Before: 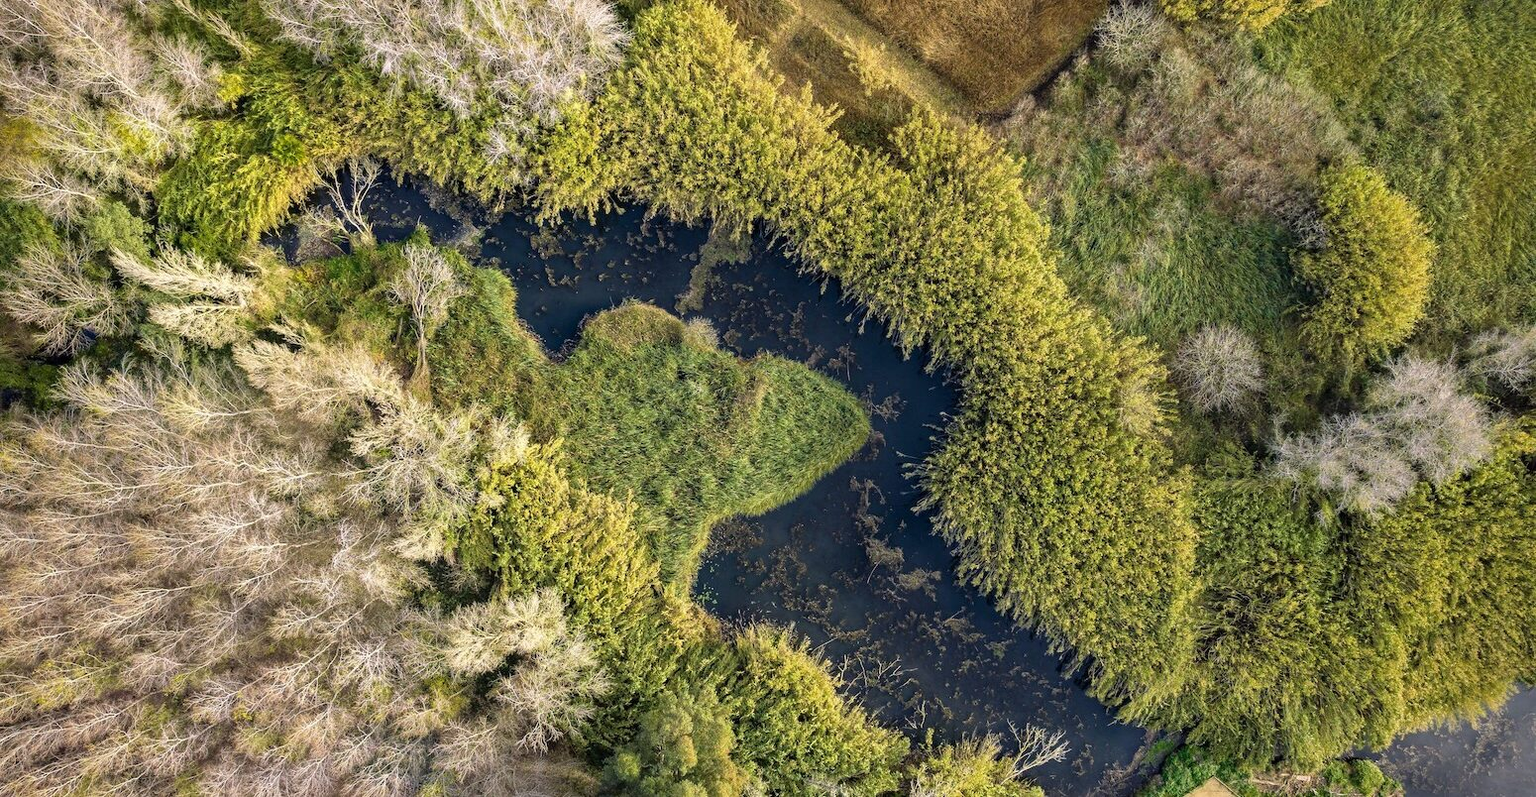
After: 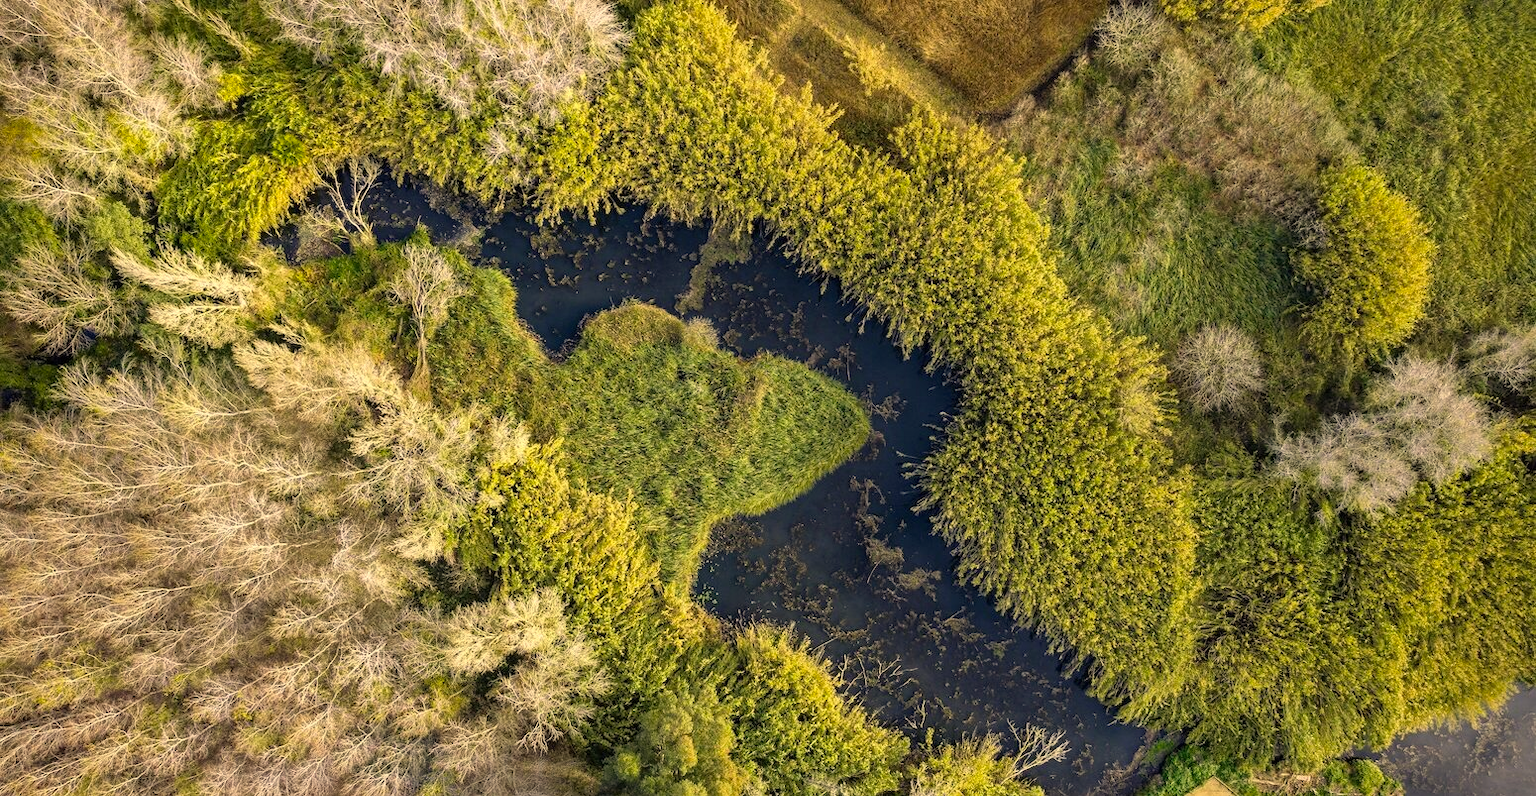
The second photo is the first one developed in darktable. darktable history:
white balance: red 1.009, blue 1.027
color correction: highlights a* 2.72, highlights b* 22.8
